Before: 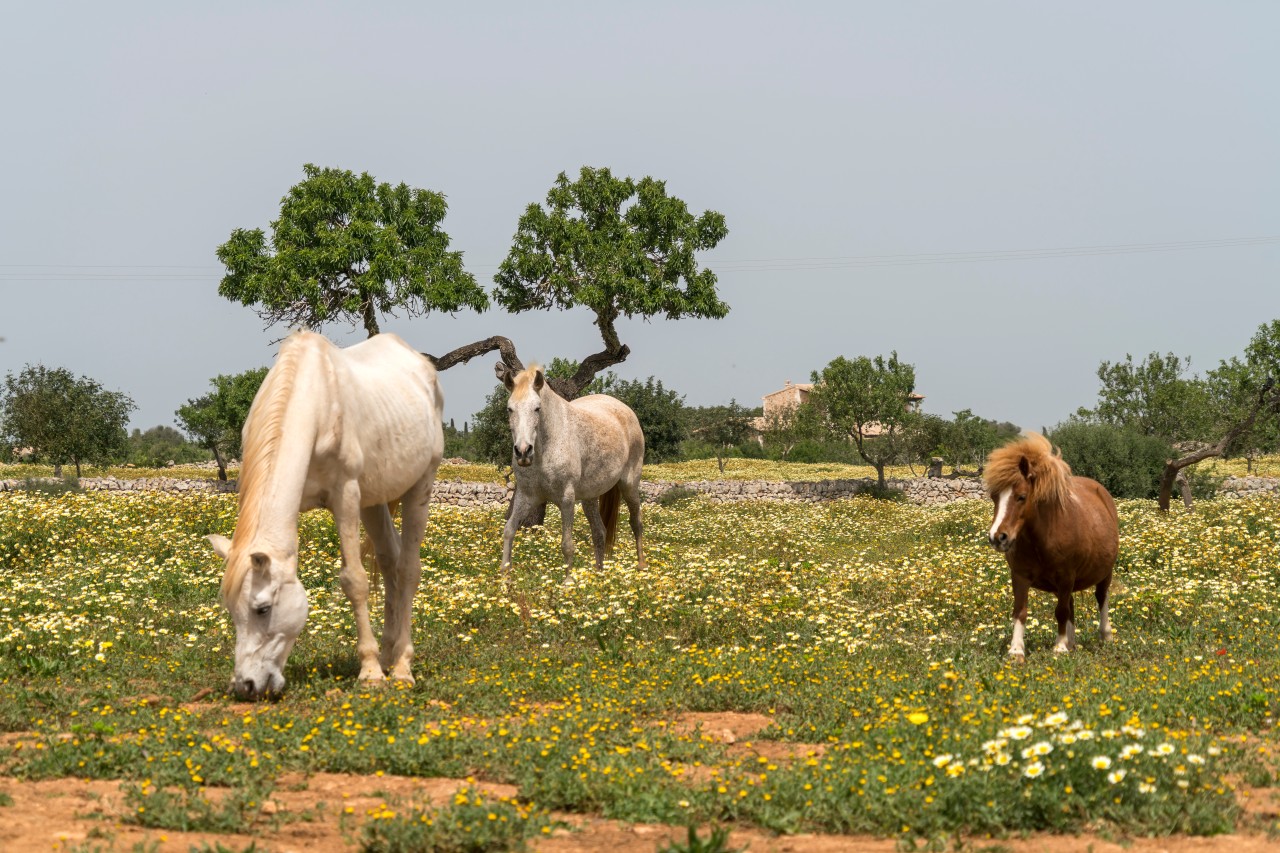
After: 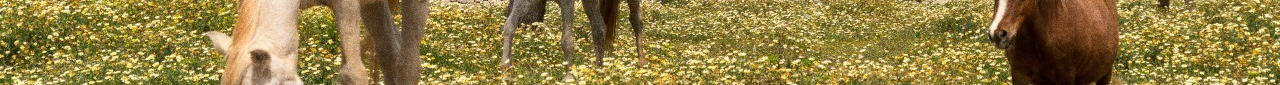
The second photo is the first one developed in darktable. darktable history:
grain: coarseness 0.09 ISO, strength 40%
crop and rotate: top 59.084%, bottom 30.916%
exposure: exposure -0.05 EV
